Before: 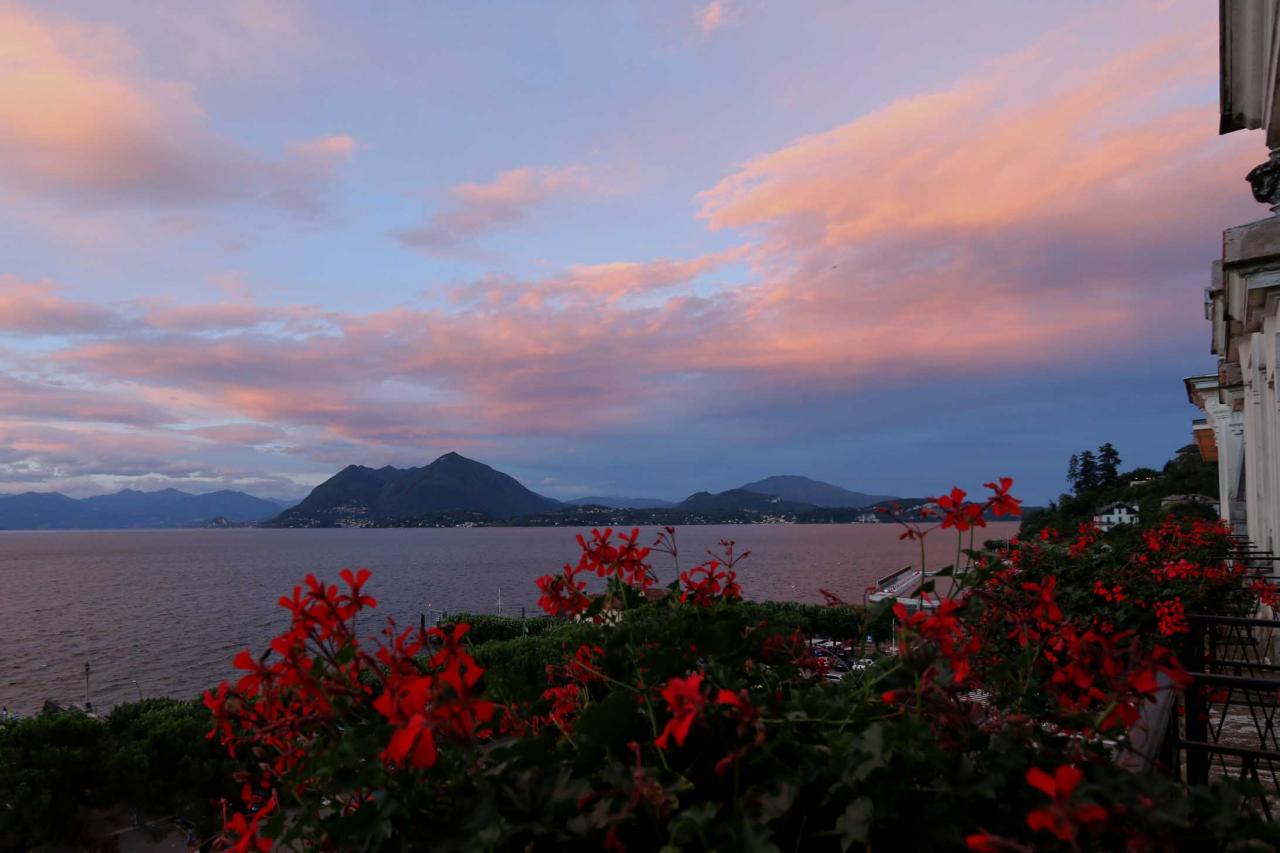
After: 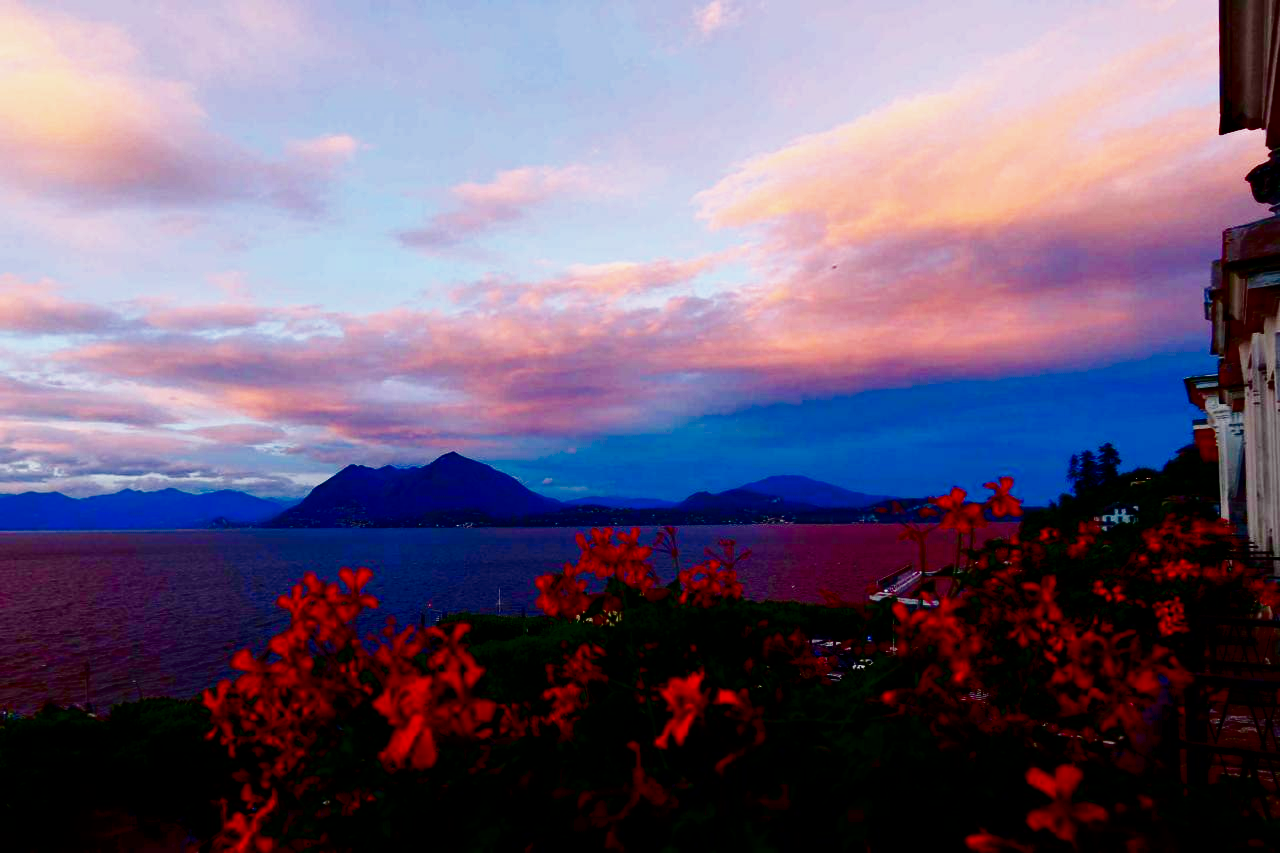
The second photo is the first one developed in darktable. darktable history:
base curve: curves: ch0 [(0, 0) (0.007, 0.004) (0.027, 0.03) (0.046, 0.07) (0.207, 0.54) (0.442, 0.872) (0.673, 0.972) (1, 1)], preserve colors none
contrast brightness saturation: brightness -1, saturation 1
